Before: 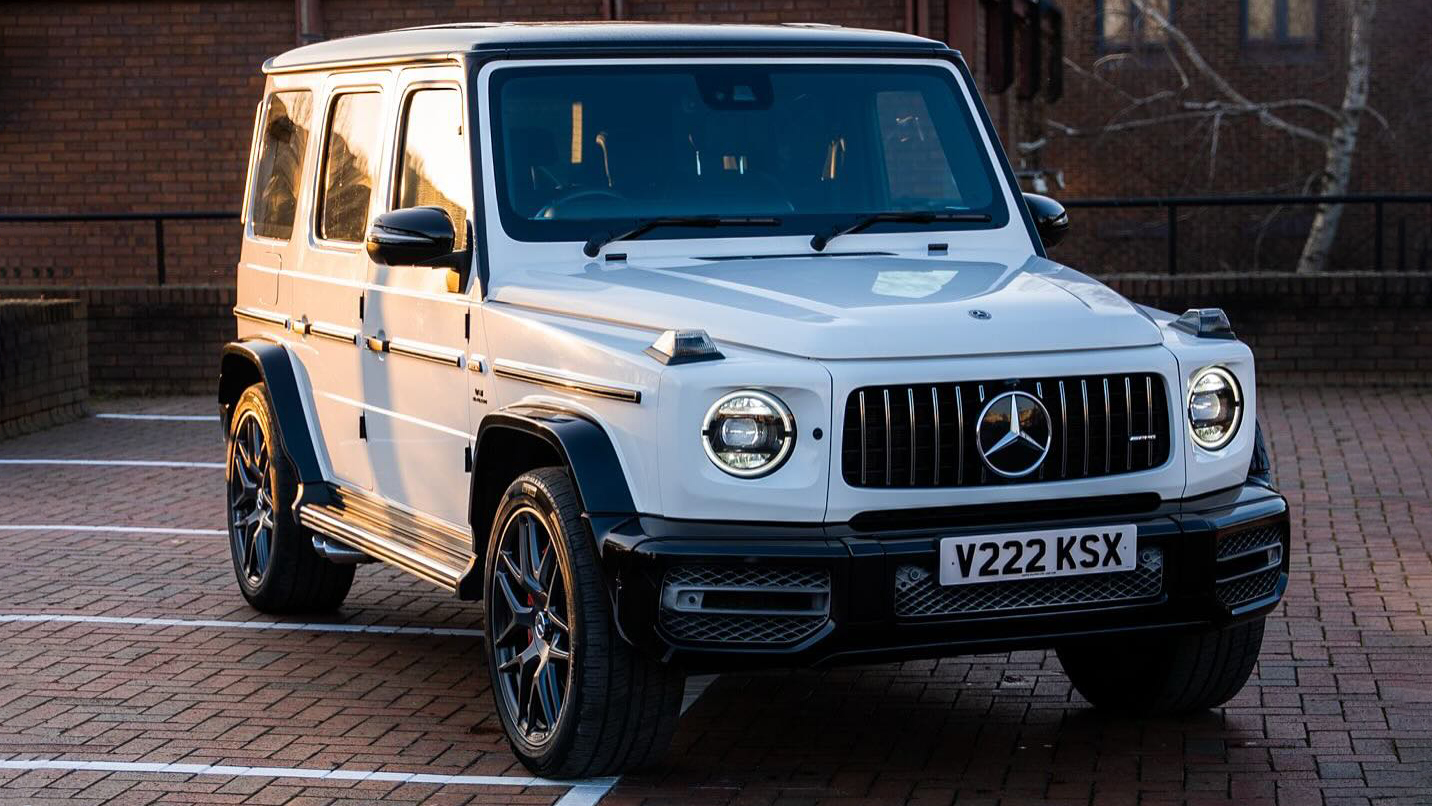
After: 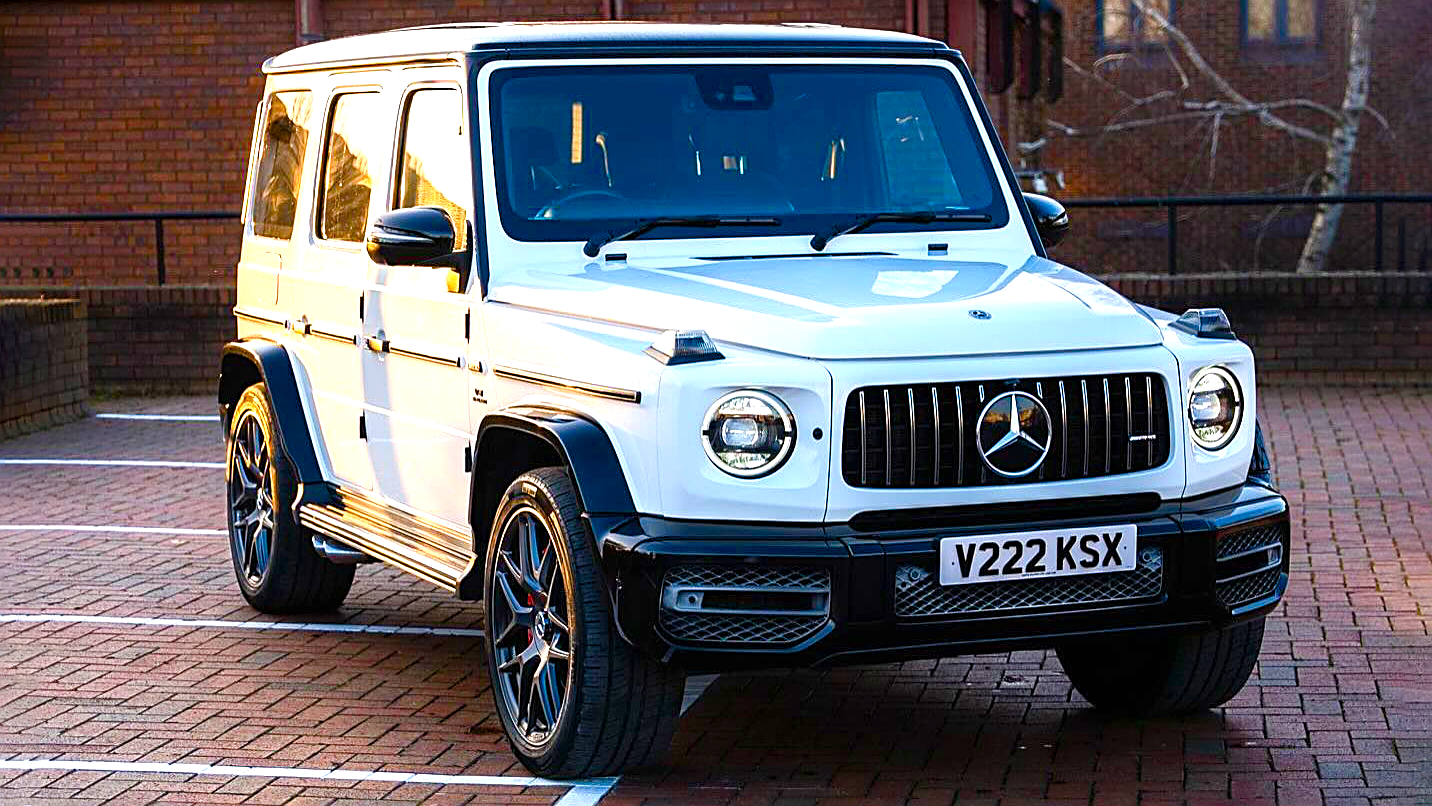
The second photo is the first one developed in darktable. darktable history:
sharpen: on, module defaults
color balance rgb: power › hue 310.49°, perceptual saturation grading › global saturation 20%, perceptual saturation grading › highlights -25.489%, perceptual saturation grading › shadows 49.882%, global vibrance 34.471%
exposure: black level correction 0, exposure 0.897 EV, compensate highlight preservation false
